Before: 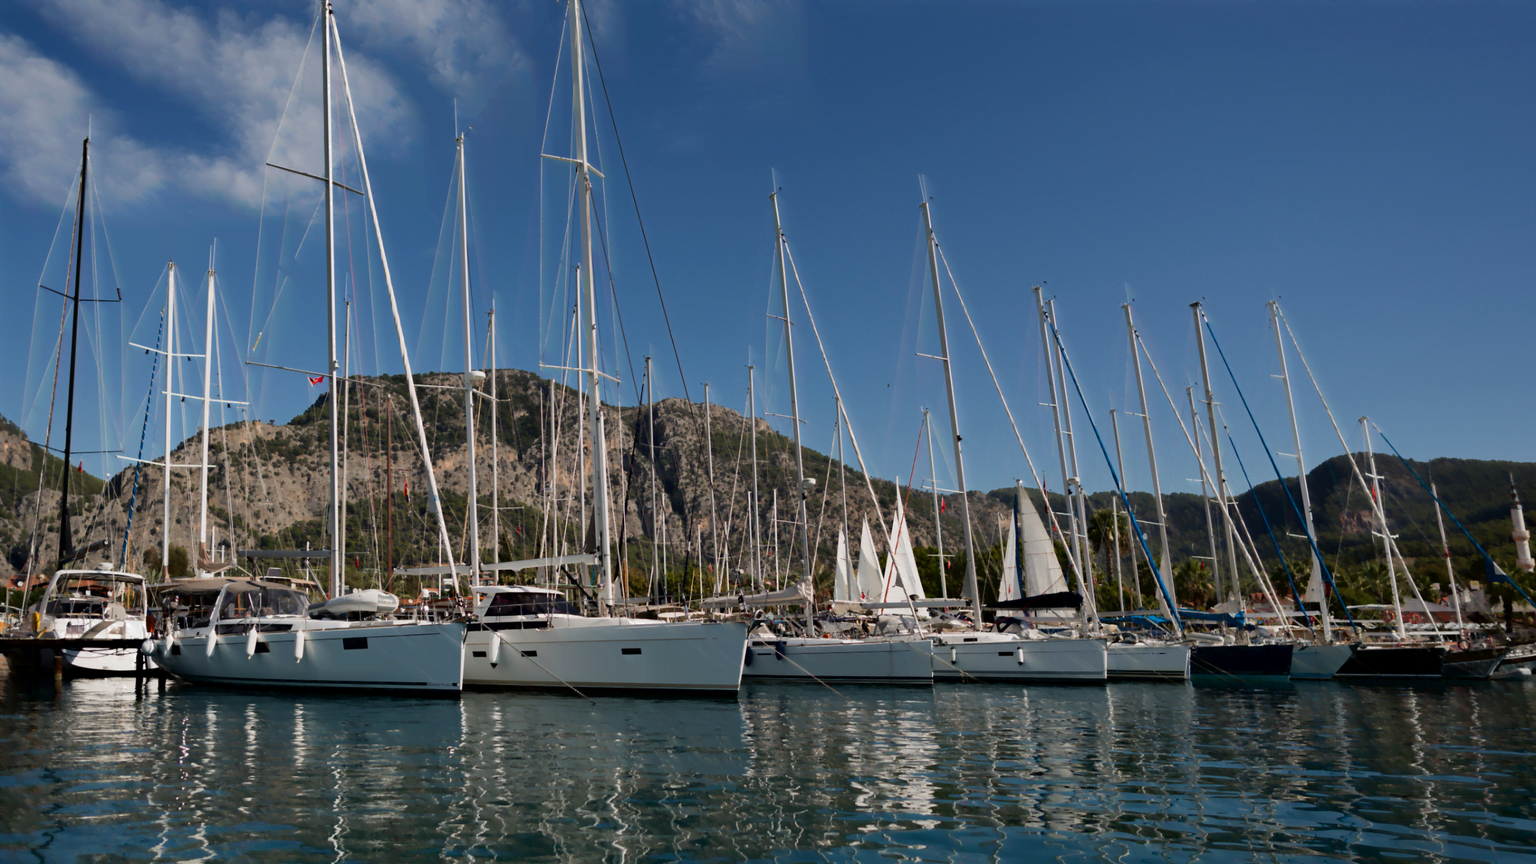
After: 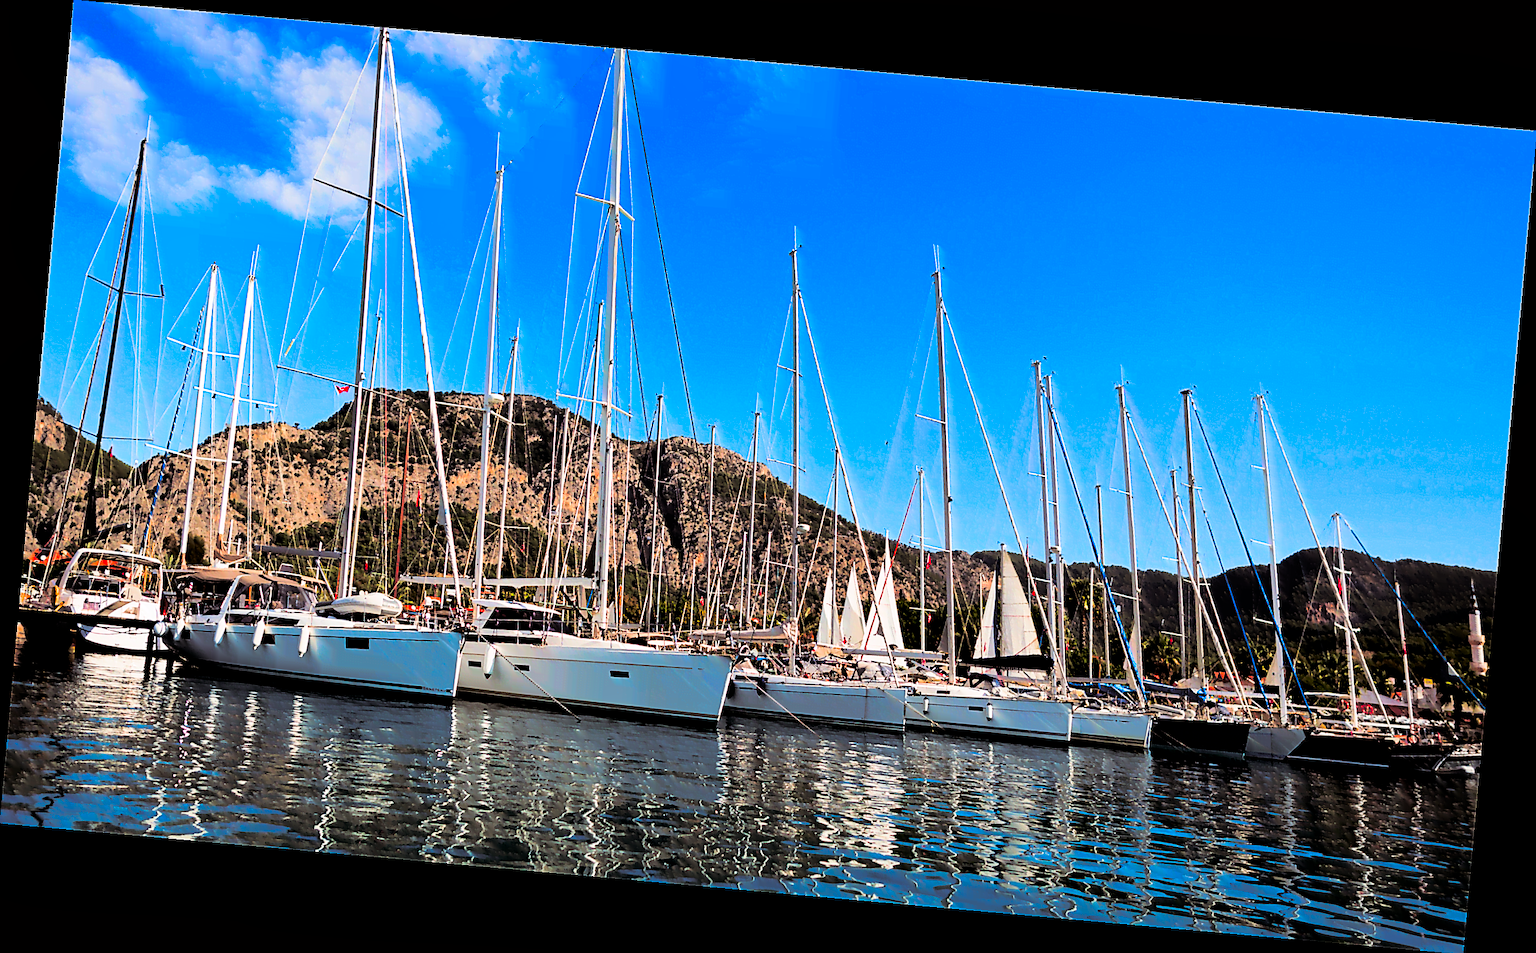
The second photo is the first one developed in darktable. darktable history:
exposure: exposure 1 EV, compensate highlight preservation false
filmic rgb: black relative exposure -5 EV, hardness 2.88, contrast 1.4
rotate and perspective: rotation 5.12°, automatic cropping off
local contrast: mode bilateral grid, contrast 20, coarseness 50, detail 120%, midtone range 0.2
split-toning: shadows › saturation 0.2
contrast equalizer: y [[0.5, 0.5, 0.5, 0.512, 0.552, 0.62], [0.5 ×6], [0.5 ×4, 0.504, 0.553], [0 ×6], [0 ×6]]
sharpen: radius 1.4, amount 1.25, threshold 0.7
color correction: highlights a* 1.59, highlights b* -1.7, saturation 2.48
